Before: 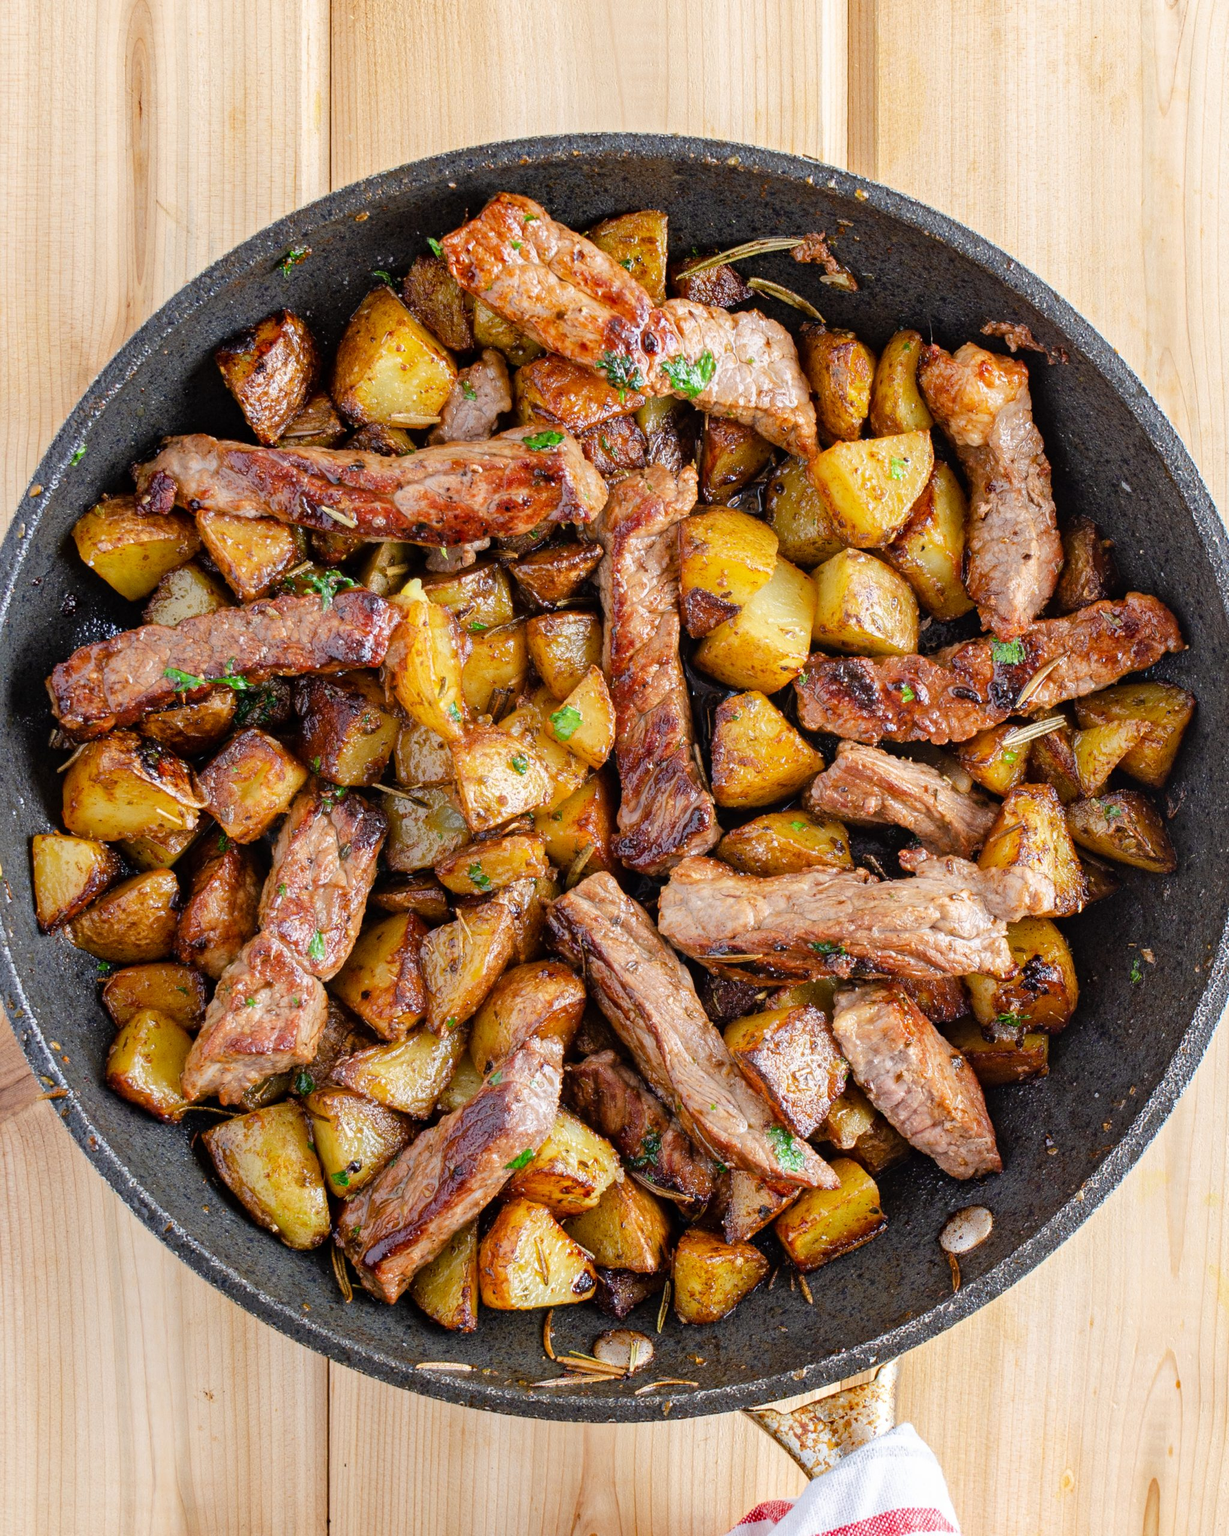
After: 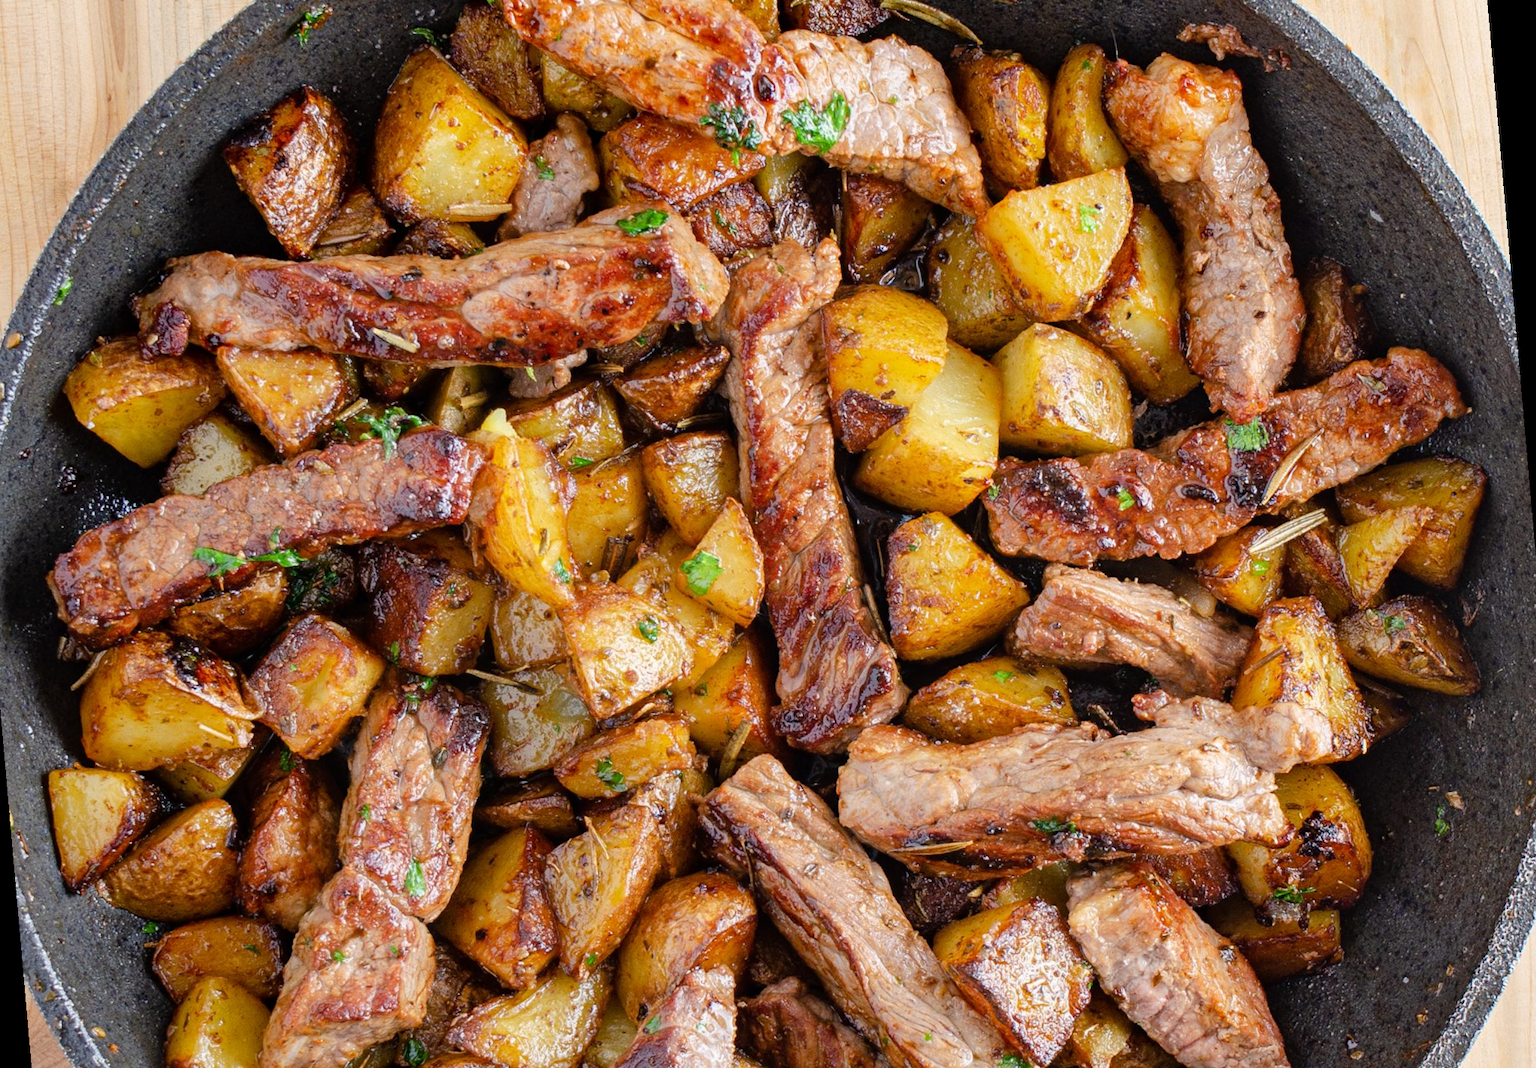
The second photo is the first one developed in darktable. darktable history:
rotate and perspective: rotation -5°, crop left 0.05, crop right 0.952, crop top 0.11, crop bottom 0.89
crop: top 11.166%, bottom 22.168%
